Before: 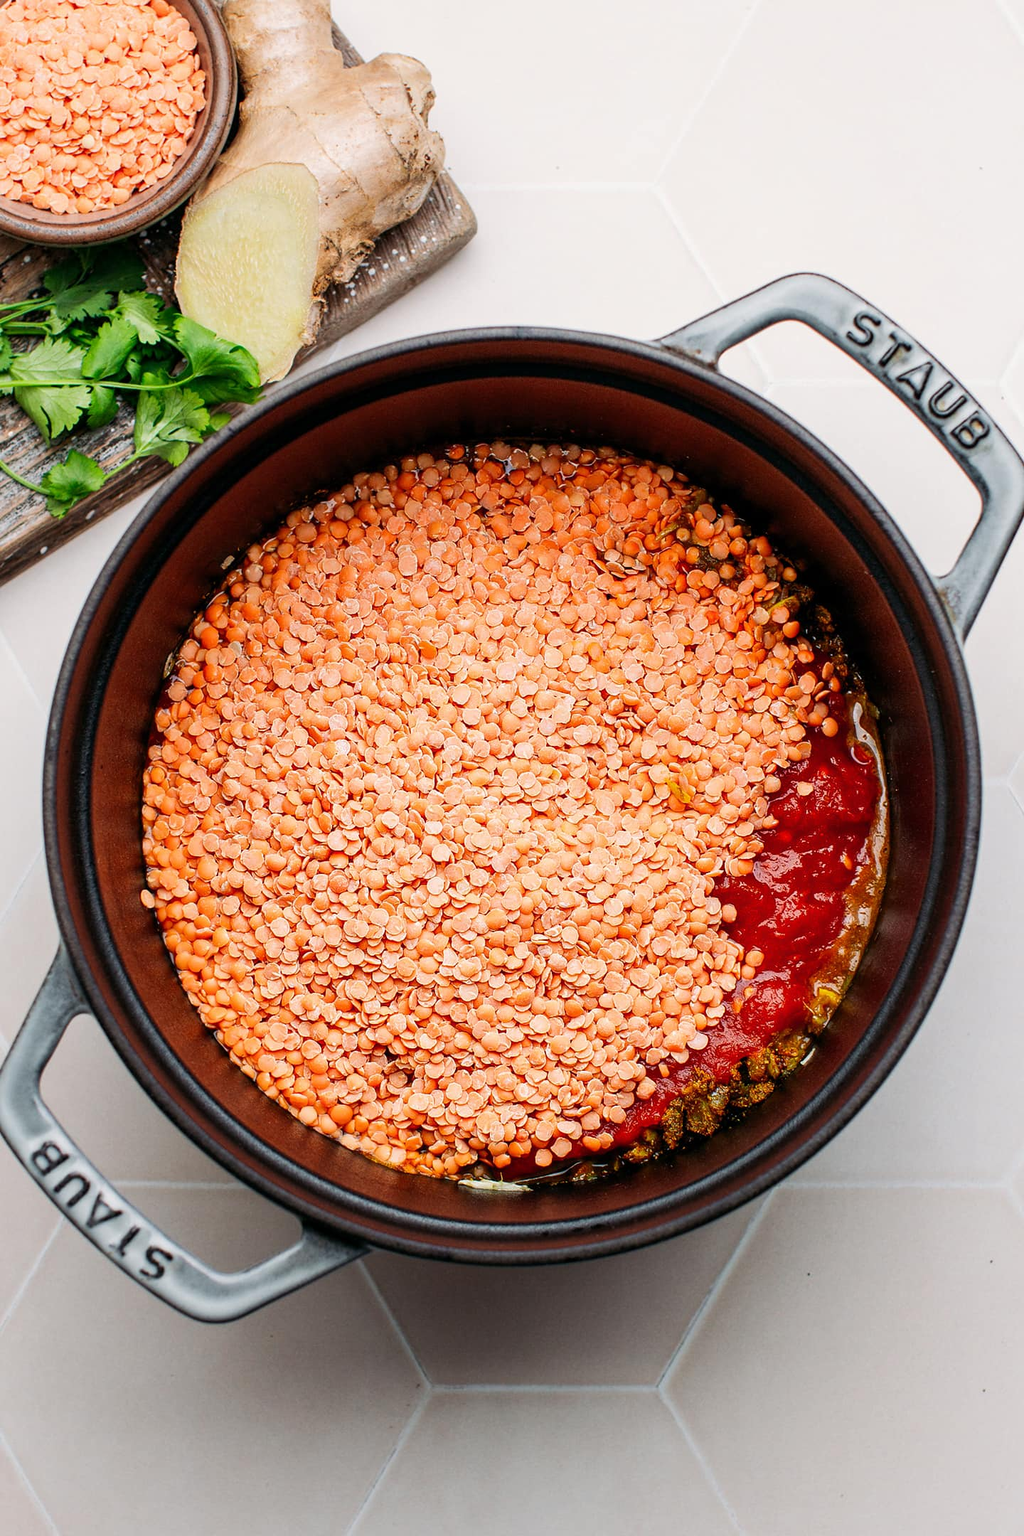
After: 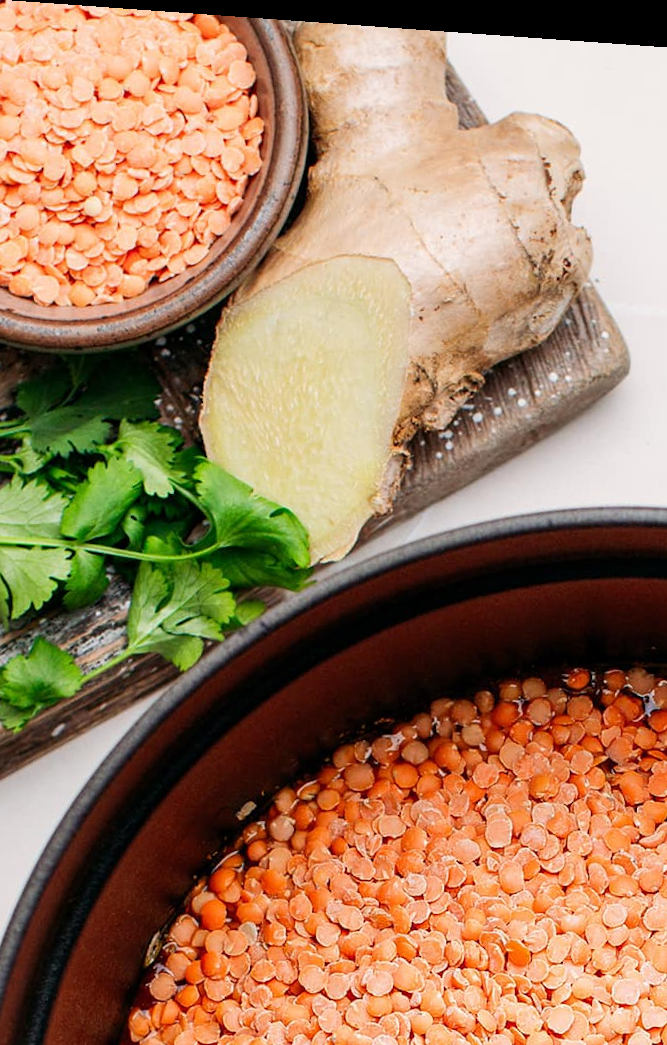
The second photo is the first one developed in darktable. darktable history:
rotate and perspective: rotation 4.1°, automatic cropping off
crop and rotate: left 10.817%, top 0.062%, right 47.194%, bottom 53.626%
